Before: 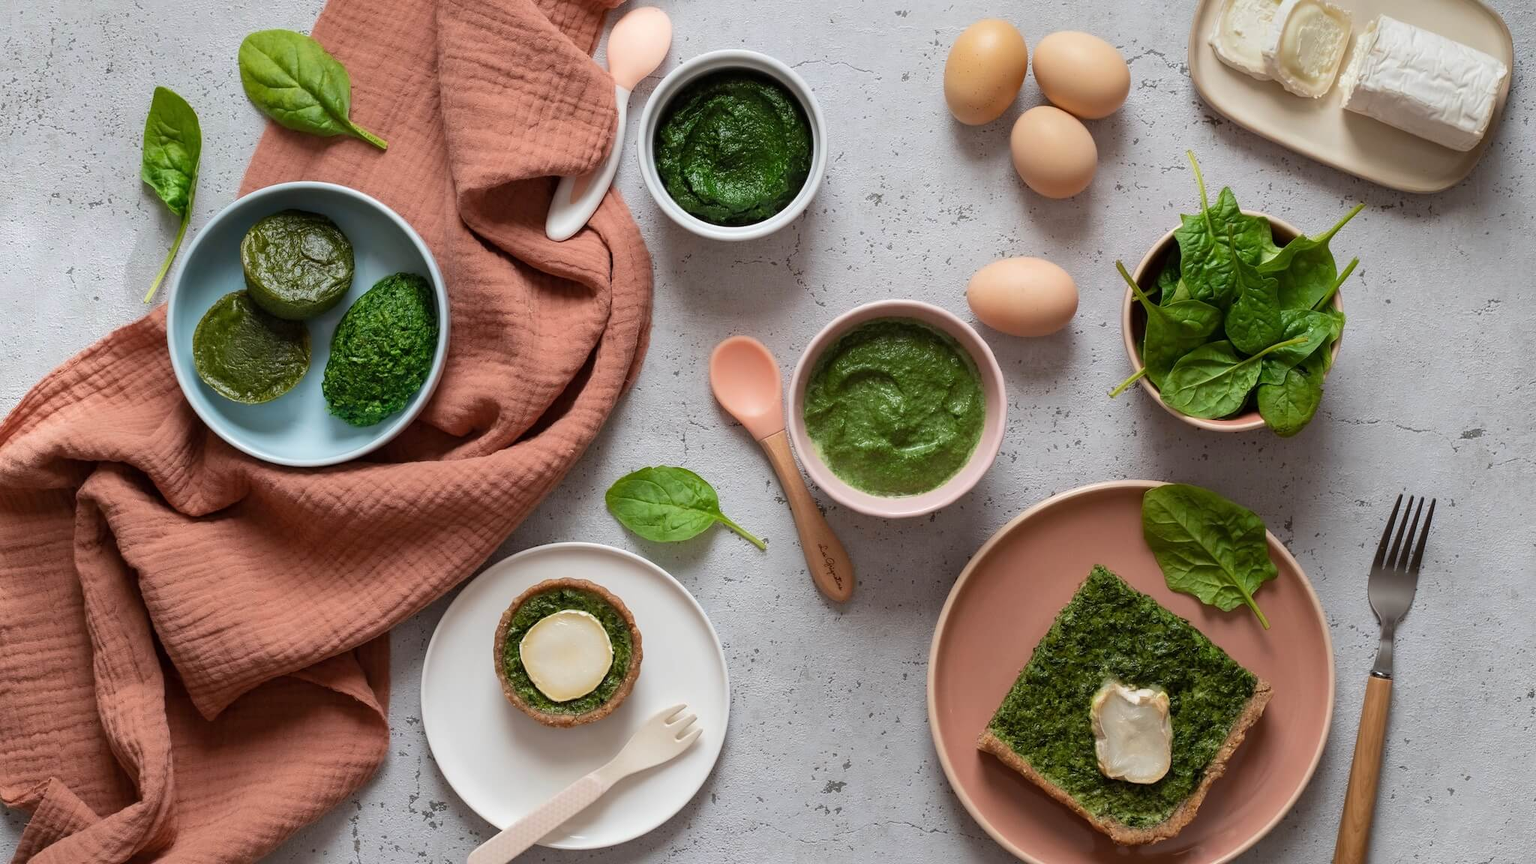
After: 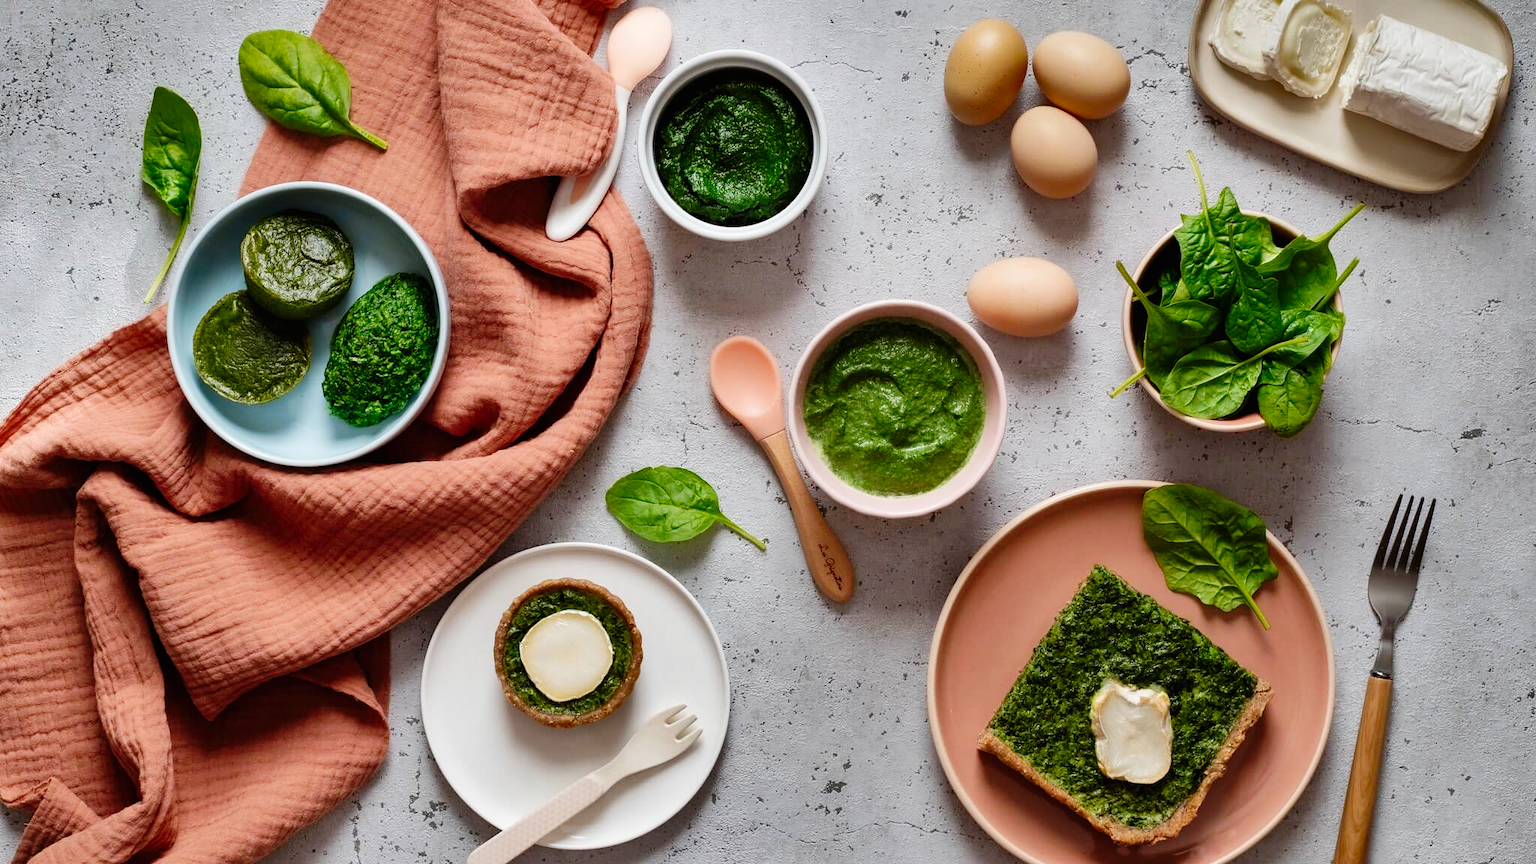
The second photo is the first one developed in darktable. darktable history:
tone curve: curves: ch0 [(0, 0) (0.003, 0.006) (0.011, 0.007) (0.025, 0.009) (0.044, 0.012) (0.069, 0.021) (0.1, 0.036) (0.136, 0.056) (0.177, 0.105) (0.224, 0.165) (0.277, 0.251) (0.335, 0.344) (0.399, 0.439) (0.468, 0.532) (0.543, 0.628) (0.623, 0.718) (0.709, 0.797) (0.801, 0.874) (0.898, 0.943) (1, 1)], preserve colors none
shadows and highlights: white point adjustment 0.1, highlights -70, soften with gaussian
